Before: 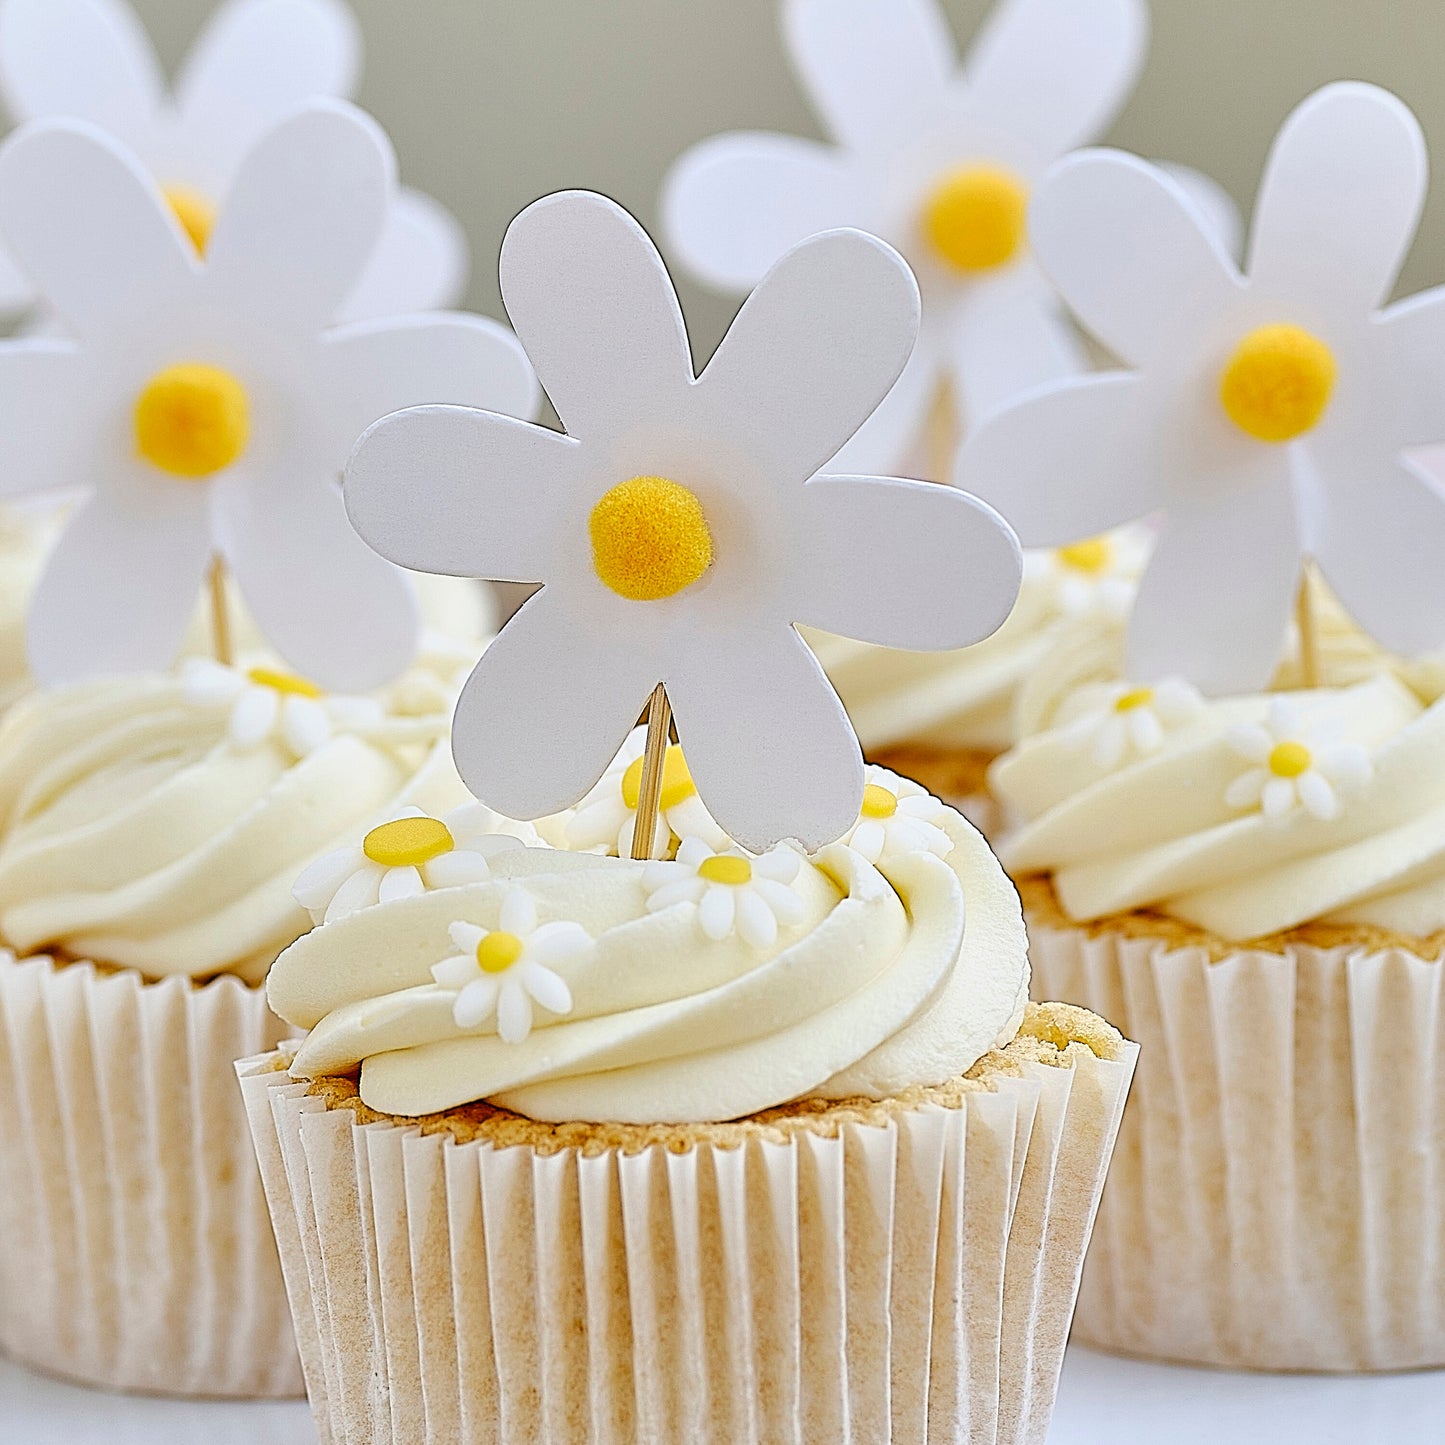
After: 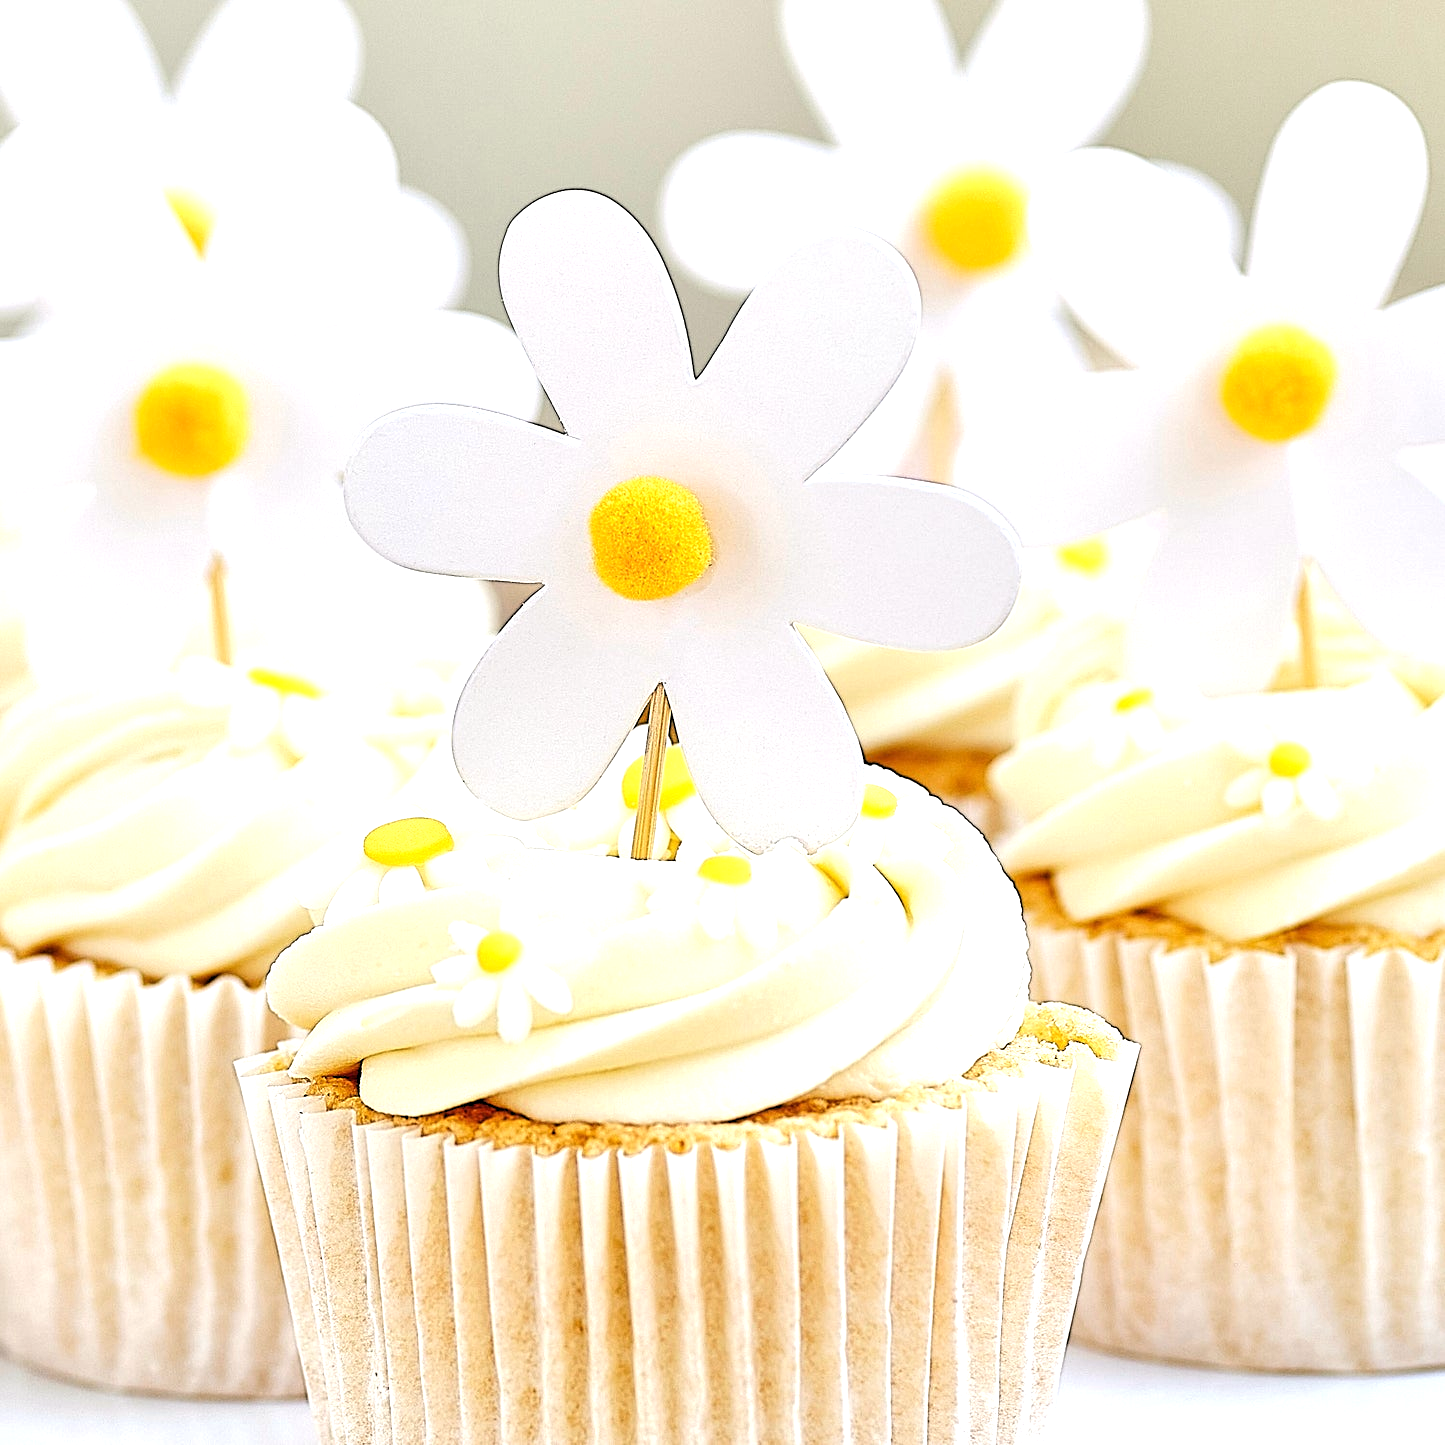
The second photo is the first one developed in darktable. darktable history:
exposure: exposure 0.556 EV, compensate highlight preservation false
rgb levels: levels [[0.01, 0.419, 0.839], [0, 0.5, 1], [0, 0.5, 1]]
white balance: red 1.009, blue 0.985
